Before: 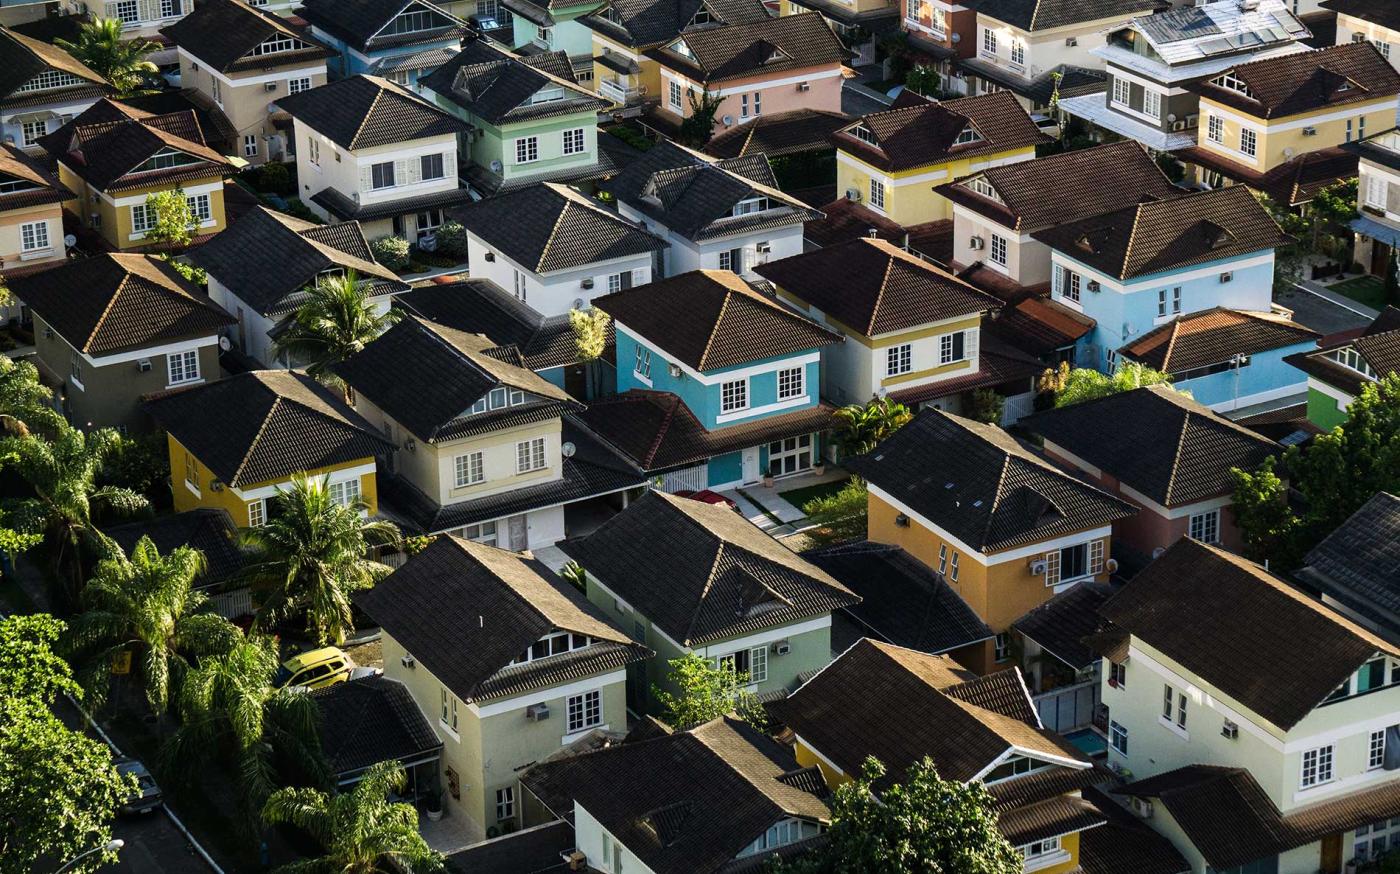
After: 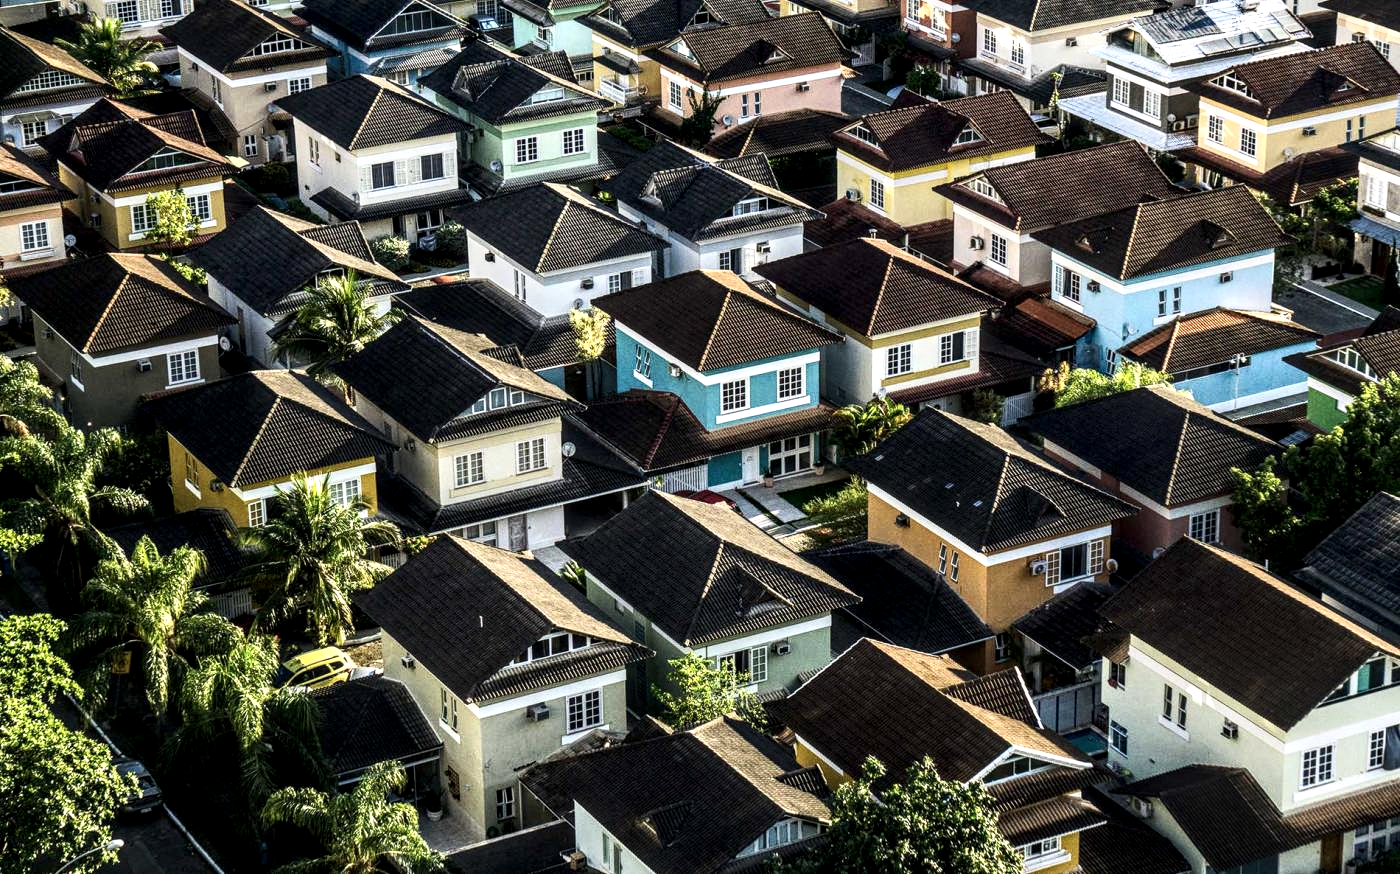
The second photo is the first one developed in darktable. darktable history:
contrast brightness saturation: contrast 0.244, brightness 0.086
local contrast: highlights 78%, shadows 56%, detail 175%, midtone range 0.424
